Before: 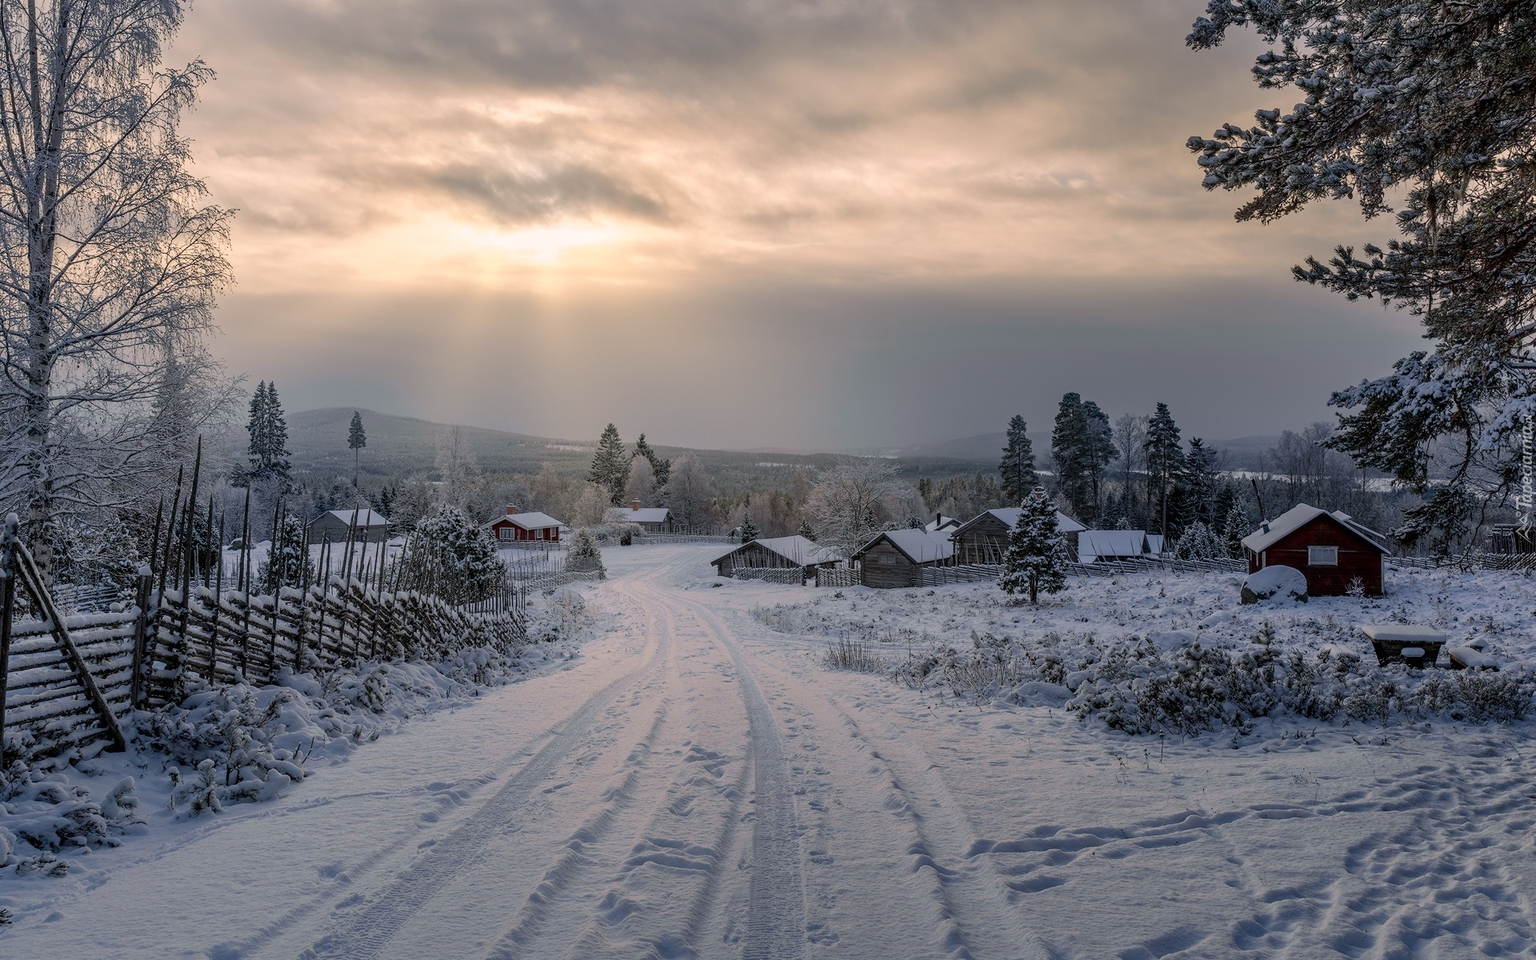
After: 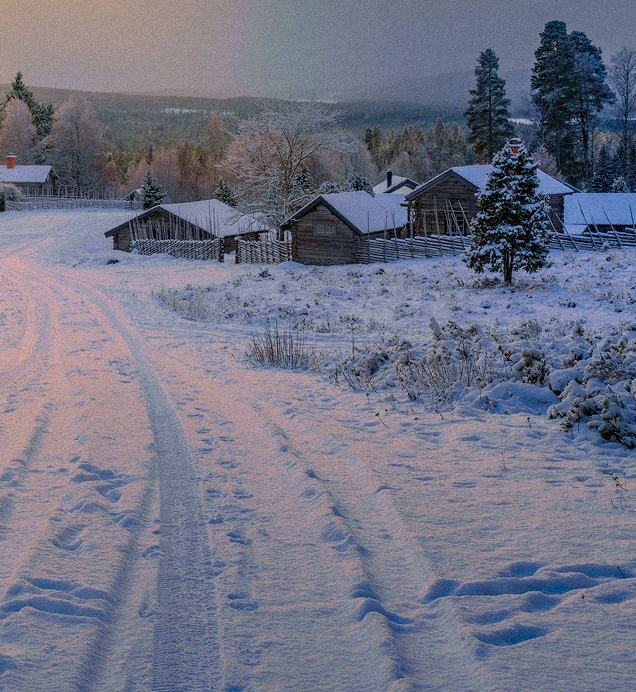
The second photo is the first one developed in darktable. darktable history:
shadows and highlights: shadows 49, highlights -41, soften with gaussian
crop: left 40.878%, top 39.176%, right 25.993%, bottom 3.081%
grain: mid-tones bias 0%
color correction: saturation 2.15
